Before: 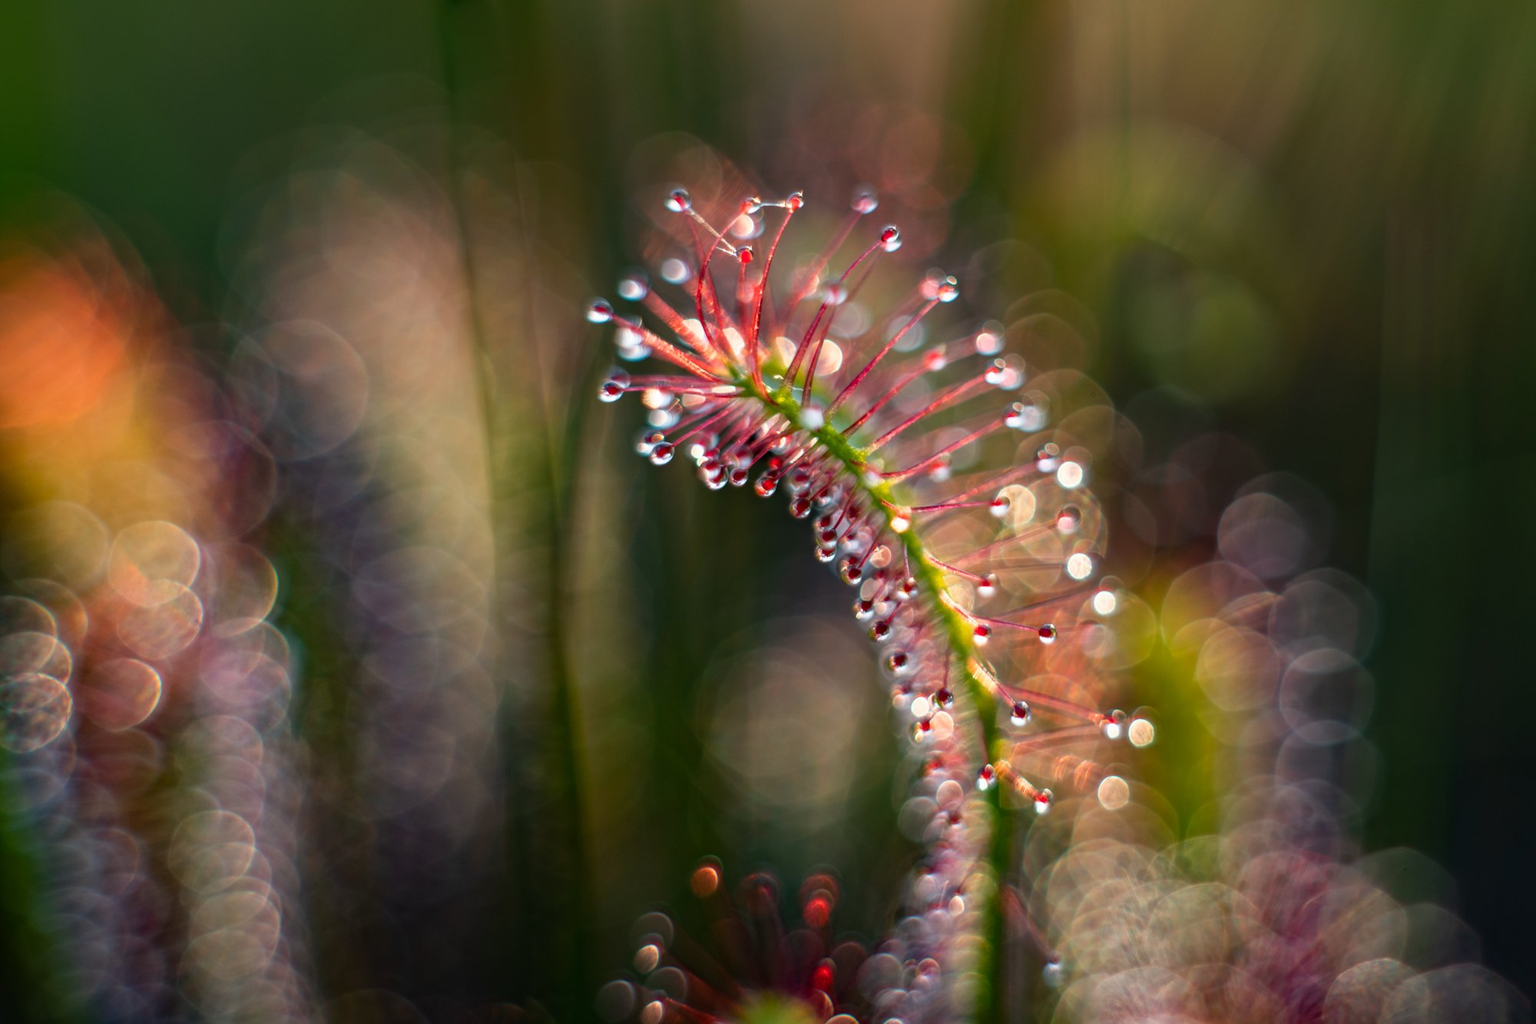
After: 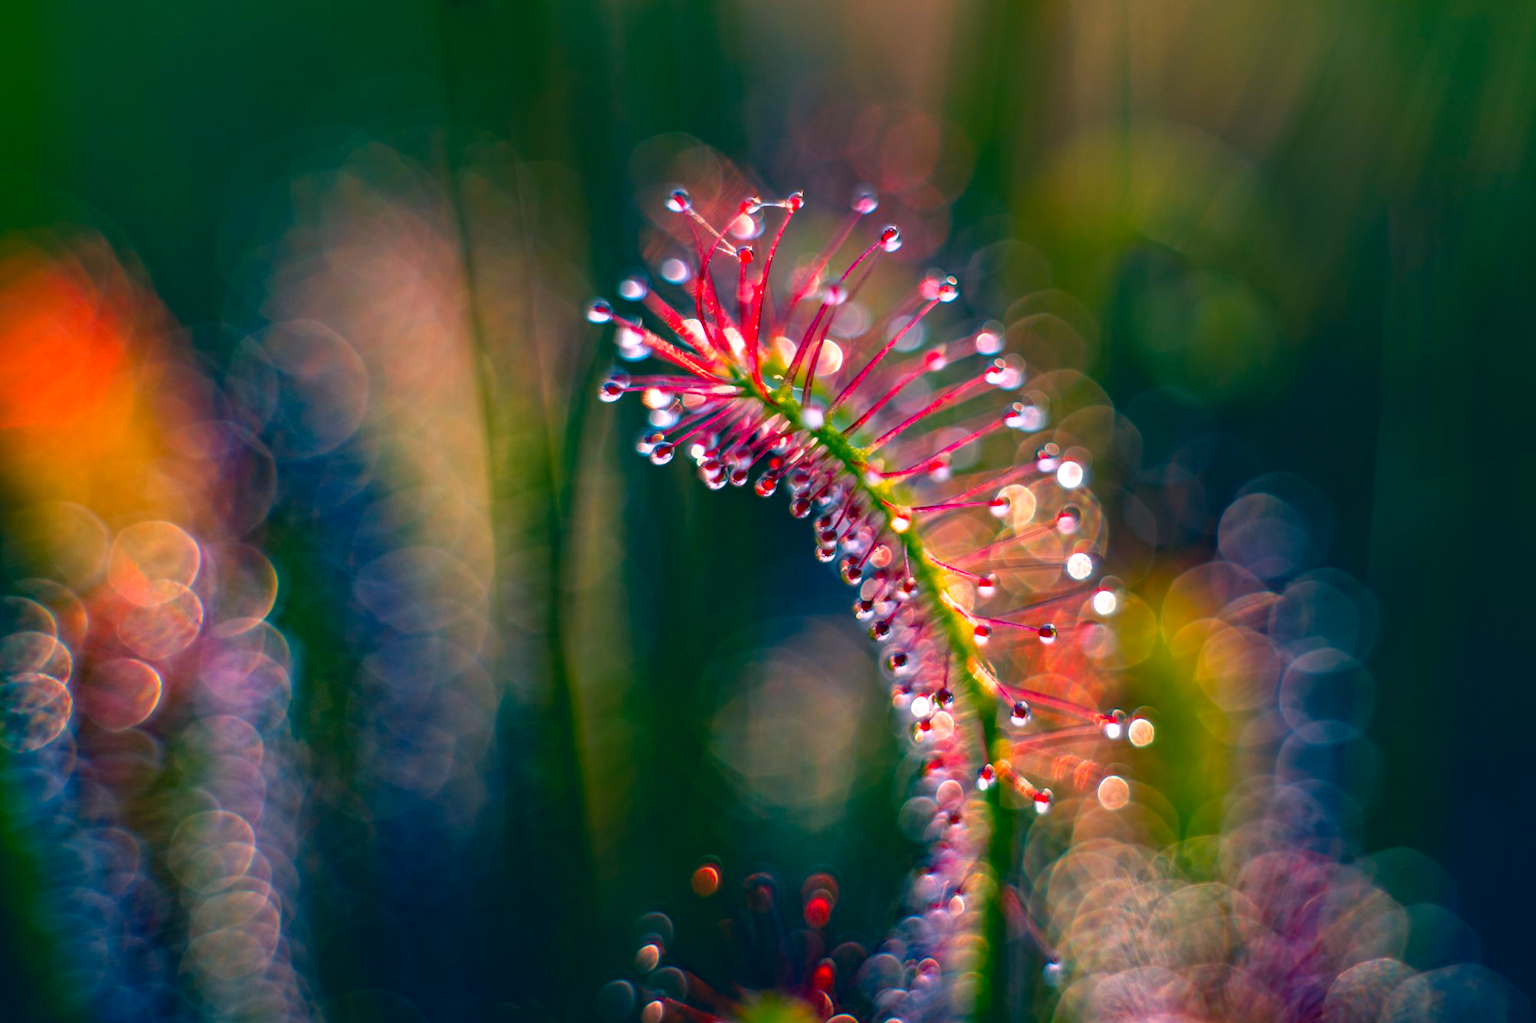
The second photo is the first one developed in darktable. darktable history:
haze removal: compatibility mode true, adaptive false
color correction: highlights a* 16.34, highlights b* 0.303, shadows a* -15.35, shadows b* -14.69, saturation 1.5
